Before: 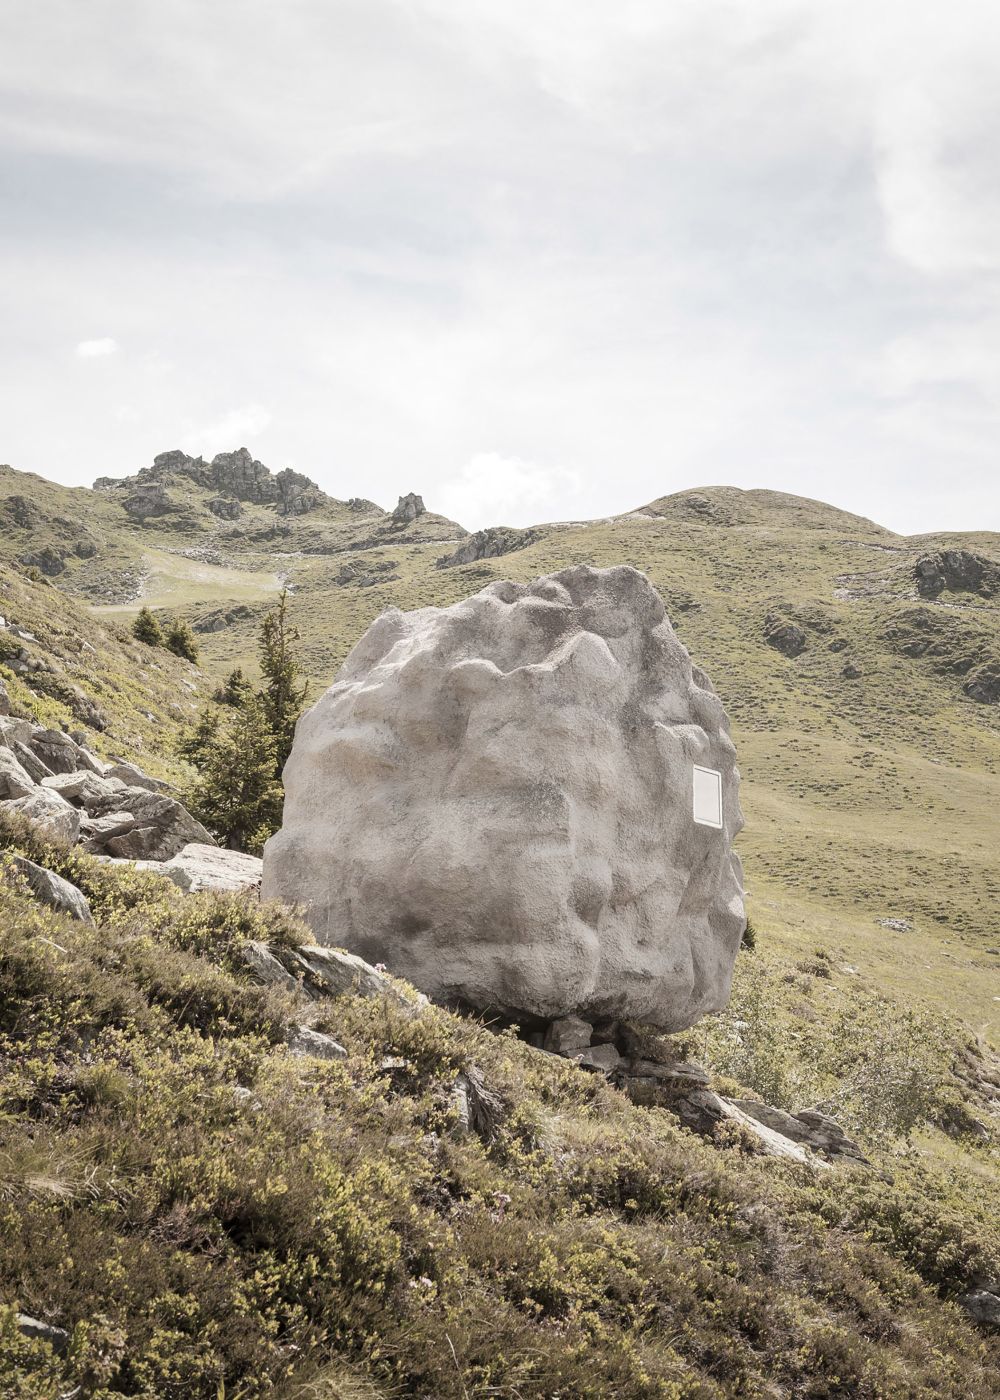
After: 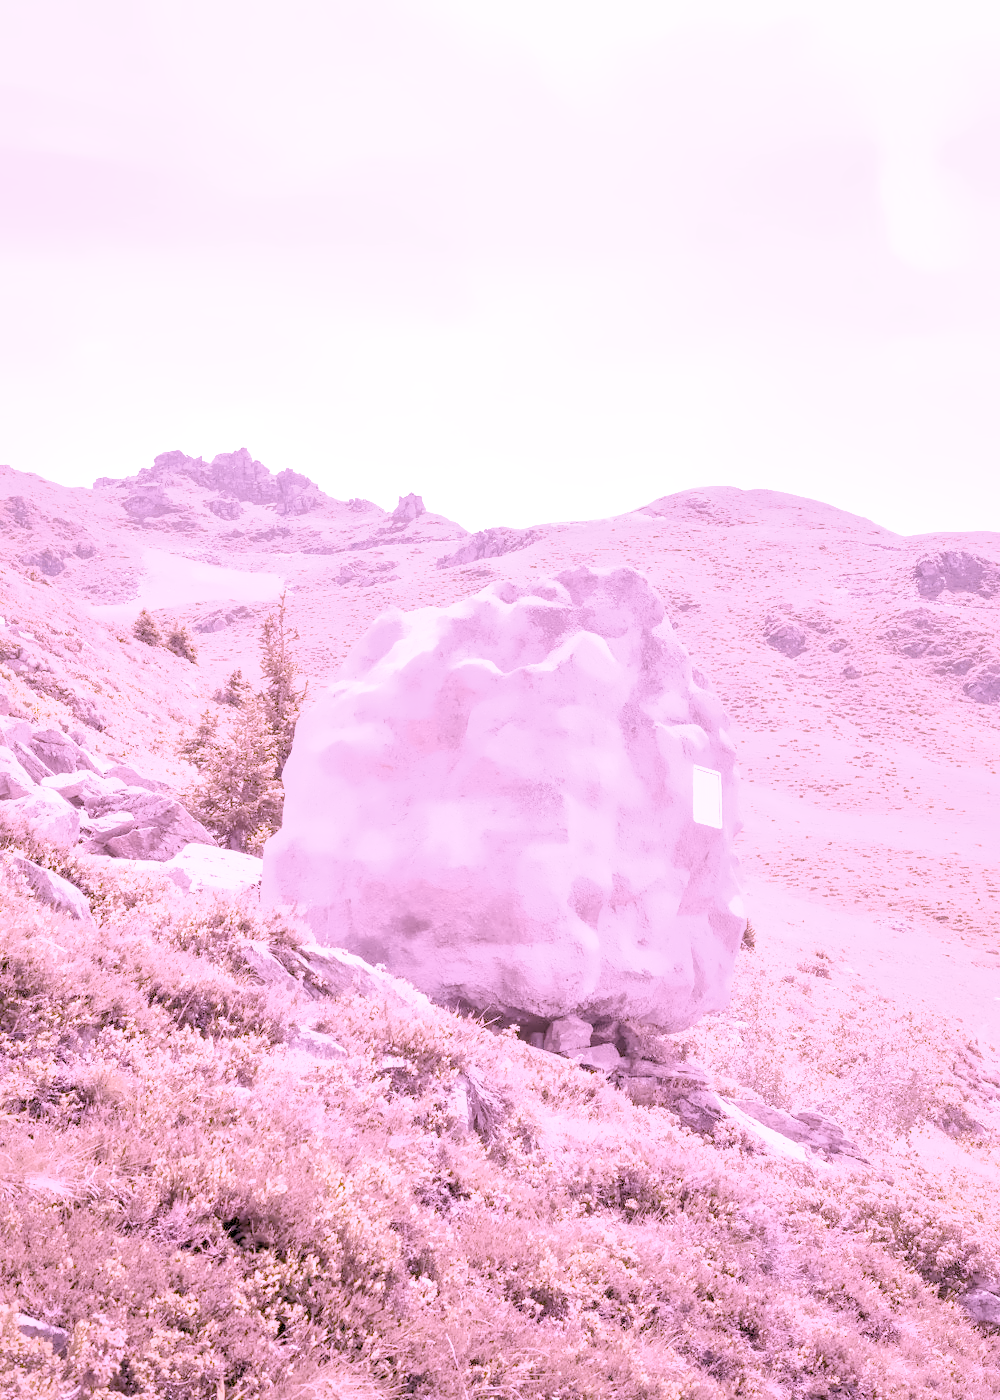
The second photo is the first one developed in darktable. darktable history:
local contrast: mode bilateral grid, contrast 20, coarseness 50, detail 120%, midtone range 0.2
raw chromatic aberrations: on, module defaults
contrast brightness saturation: saturation -0.05
filmic rgb: black relative exposure -7.32 EV, white relative exposure 5.09 EV, hardness 3.2
highlight reconstruction: method reconstruct color, iterations 1, diameter of reconstruction 64 px
hot pixels: on, module defaults
lens correction: scale 1.01, crop 1, focal 100, aperture 2.8, distance 2.69, camera "Canon EOS RP", lens "Canon RF 100mm F2.8 L MACRO IS USM"
levels: mode automatic, black 0.023%, white 99.97%, levels [0.062, 0.494, 0.925]
white balance: red 1.803, blue 1.886
tone equalizer: -7 EV 0.15 EV, -6 EV 0.6 EV, -5 EV 1.15 EV, -4 EV 1.33 EV, -3 EV 1.15 EV, -2 EV 0.6 EV, -1 EV 0.15 EV, mask exposure compensation -0.5 EV
velvia: strength 15% | blend: blend mode lighten, opacity 100%; mask: uniform (no mask)
color balance rgb: perceptual saturation grading › global saturation 40%, global vibrance 15%
exposure: black level correction 0.001, exposure 0.5 EV, compensate exposure bias true, compensate highlight preservation false
denoise (profiled): preserve shadows 1.52, scattering 0.002, a [-1, 0, 0], compensate highlight preservation false
haze removal: compatibility mode true, adaptive false
